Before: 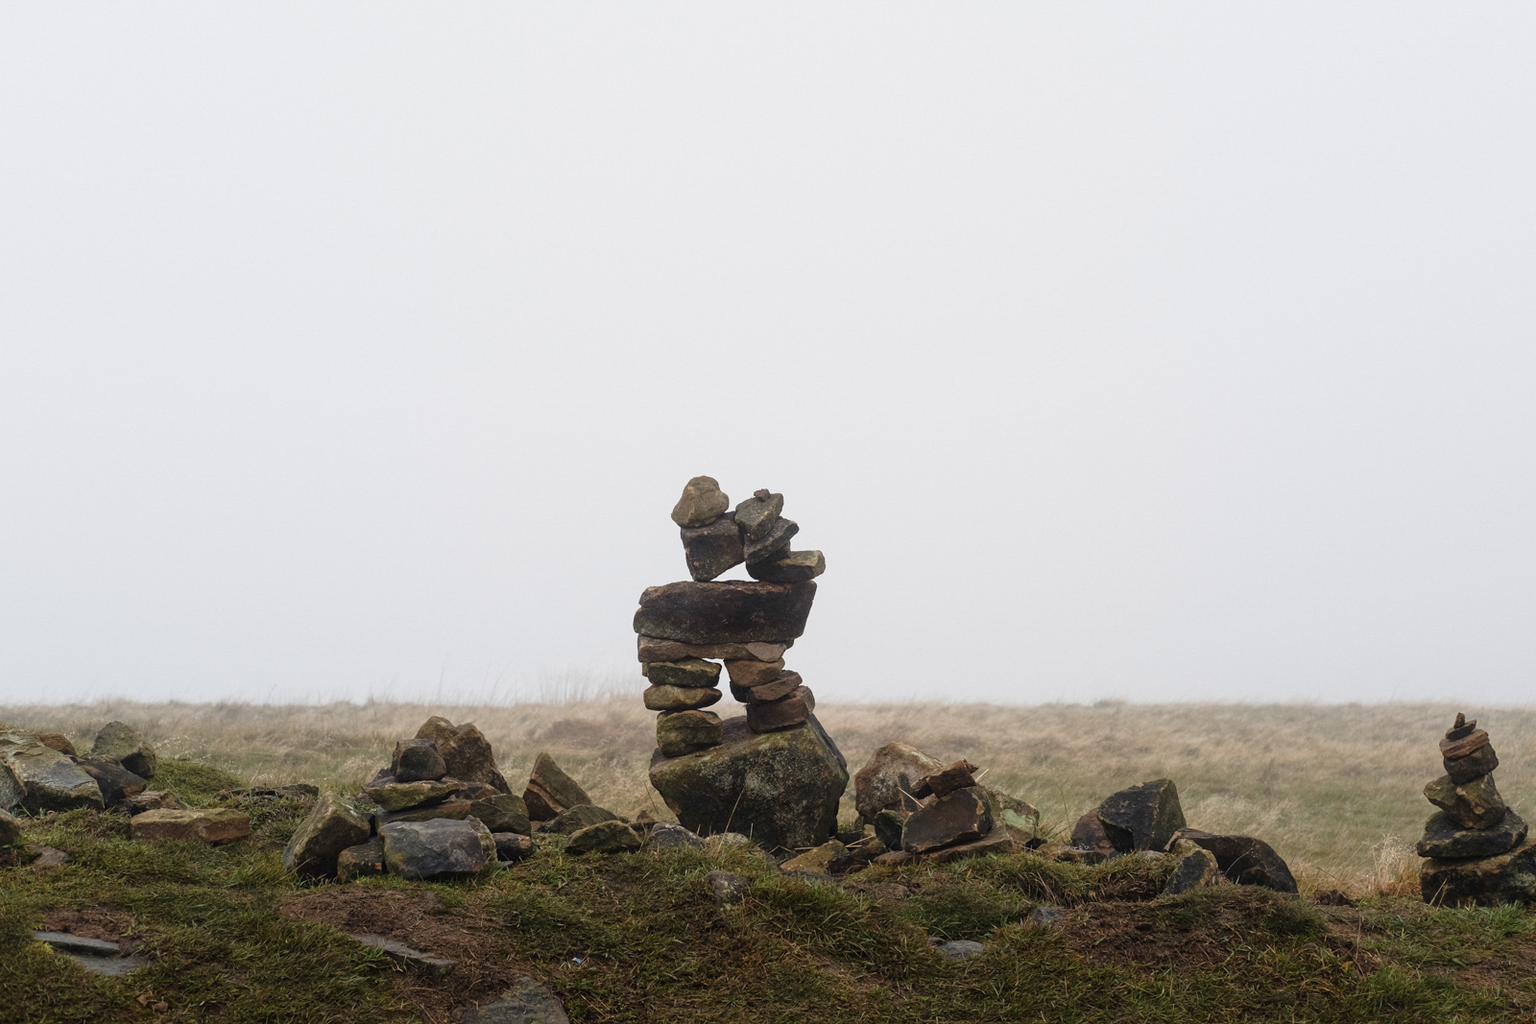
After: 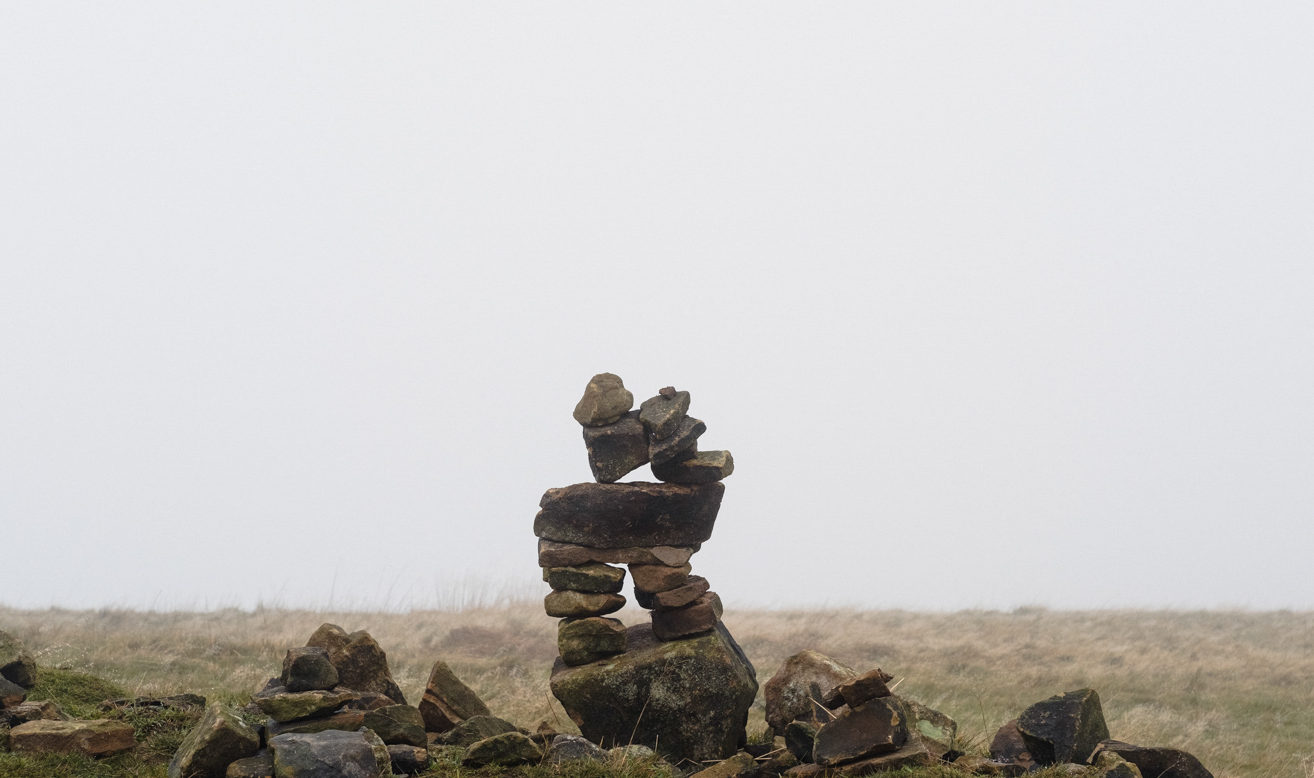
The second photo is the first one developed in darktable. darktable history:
crop: left 7.885%, top 11.621%, right 9.955%, bottom 15.456%
